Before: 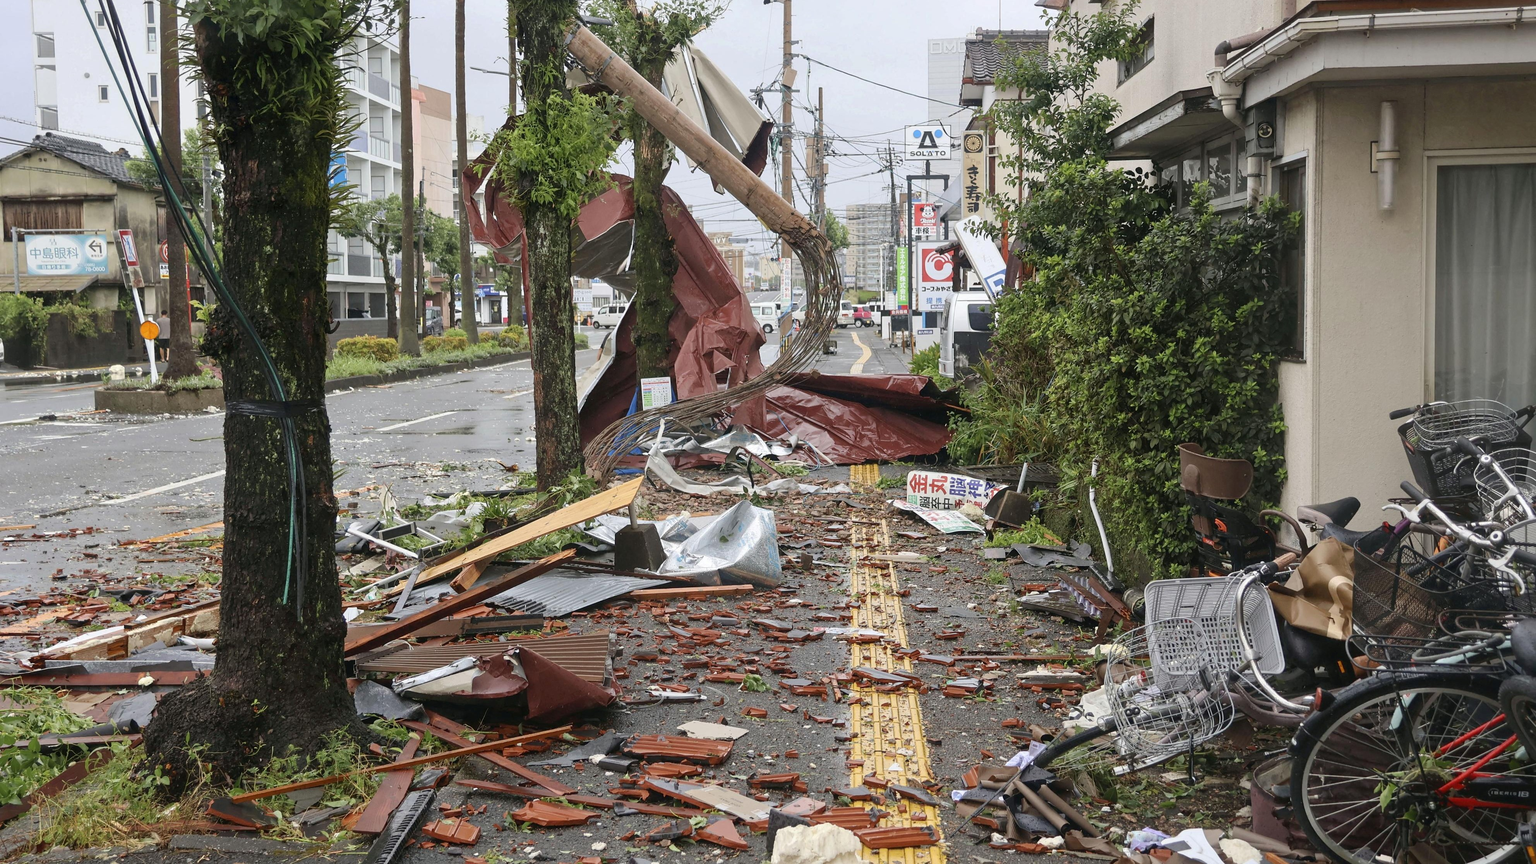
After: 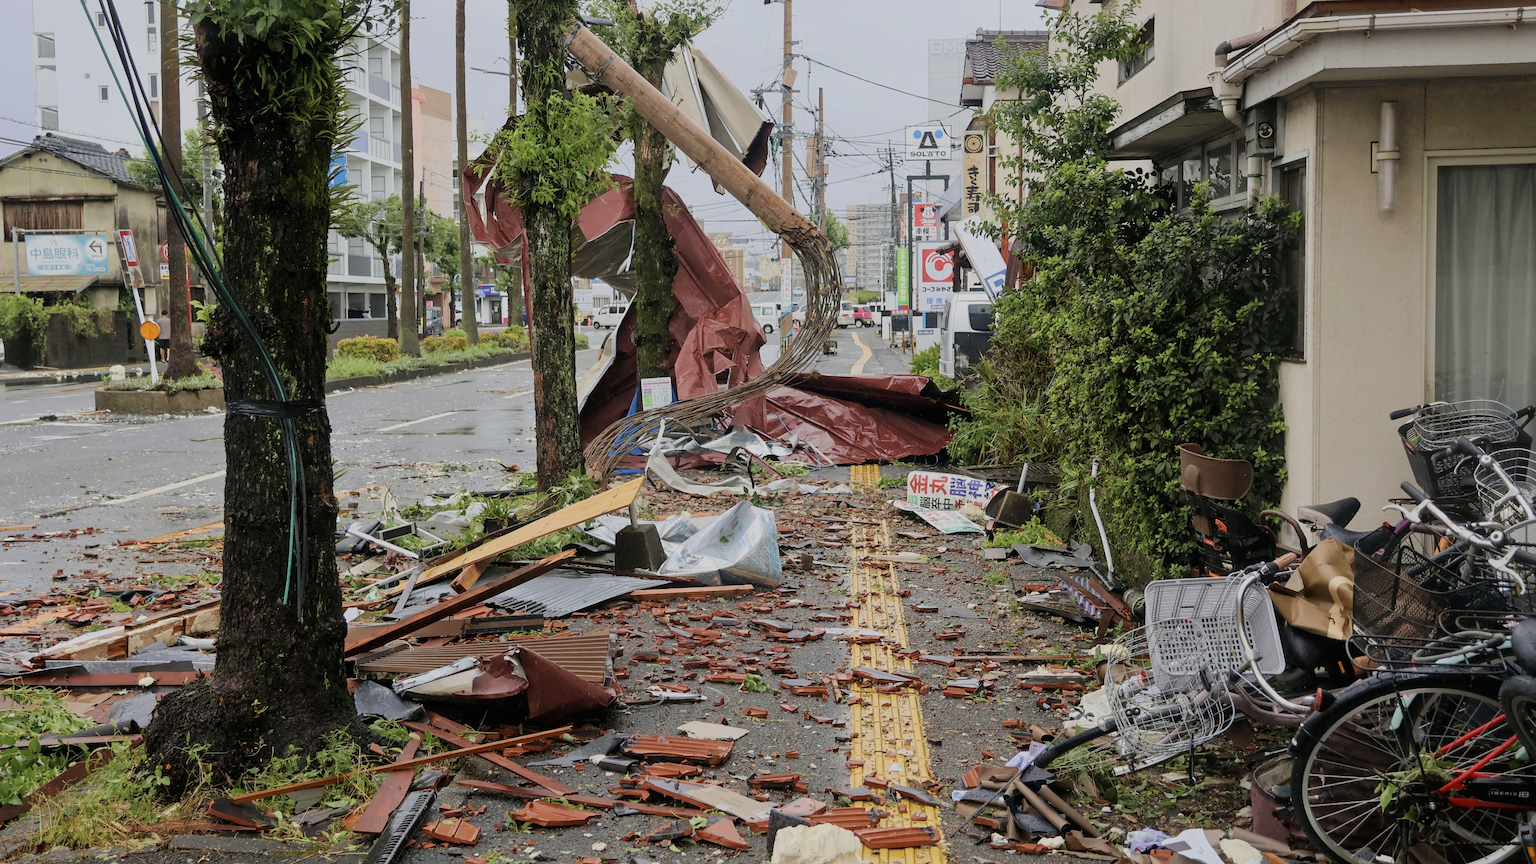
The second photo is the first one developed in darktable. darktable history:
filmic rgb: black relative exposure -7.65 EV, white relative exposure 4.56 EV, hardness 3.61
velvia: on, module defaults
